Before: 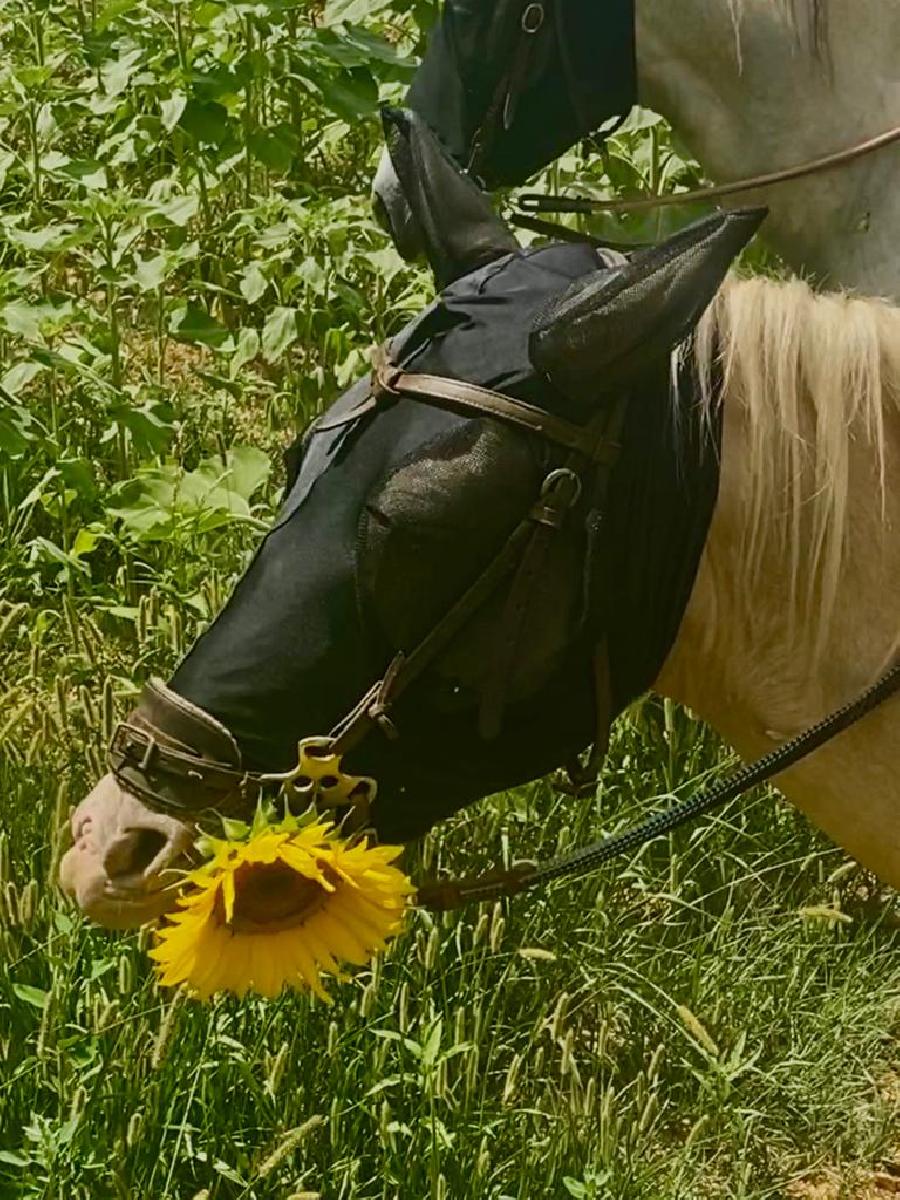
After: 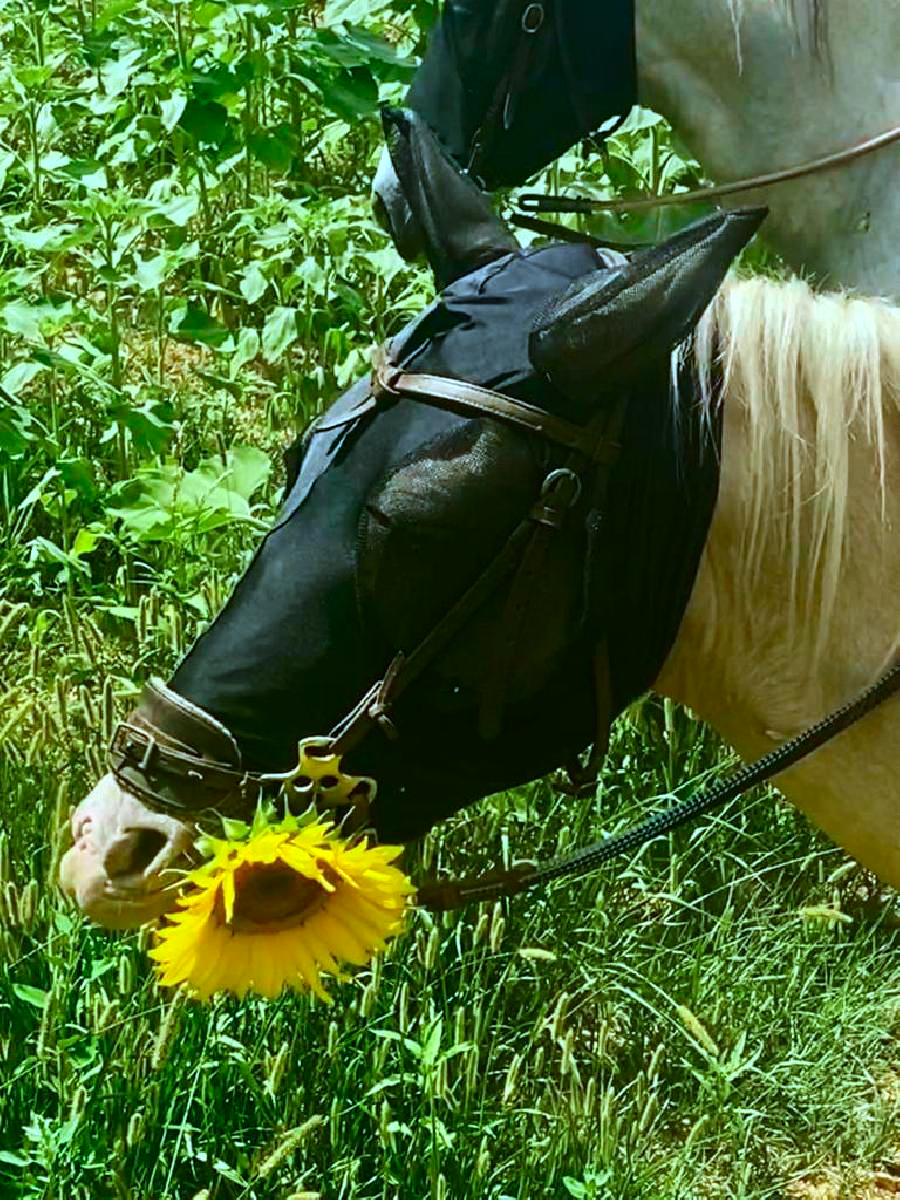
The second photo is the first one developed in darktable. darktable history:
color calibration: x 0.397, y 0.386, temperature 3690.64 K
tone equalizer: -8 EV -0.743 EV, -7 EV -0.694 EV, -6 EV -0.572 EV, -5 EV -0.417 EV, -3 EV 0.386 EV, -2 EV 0.6 EV, -1 EV 0.678 EV, +0 EV 0.763 EV
contrast brightness saturation: contrast 0.092, saturation 0.277
